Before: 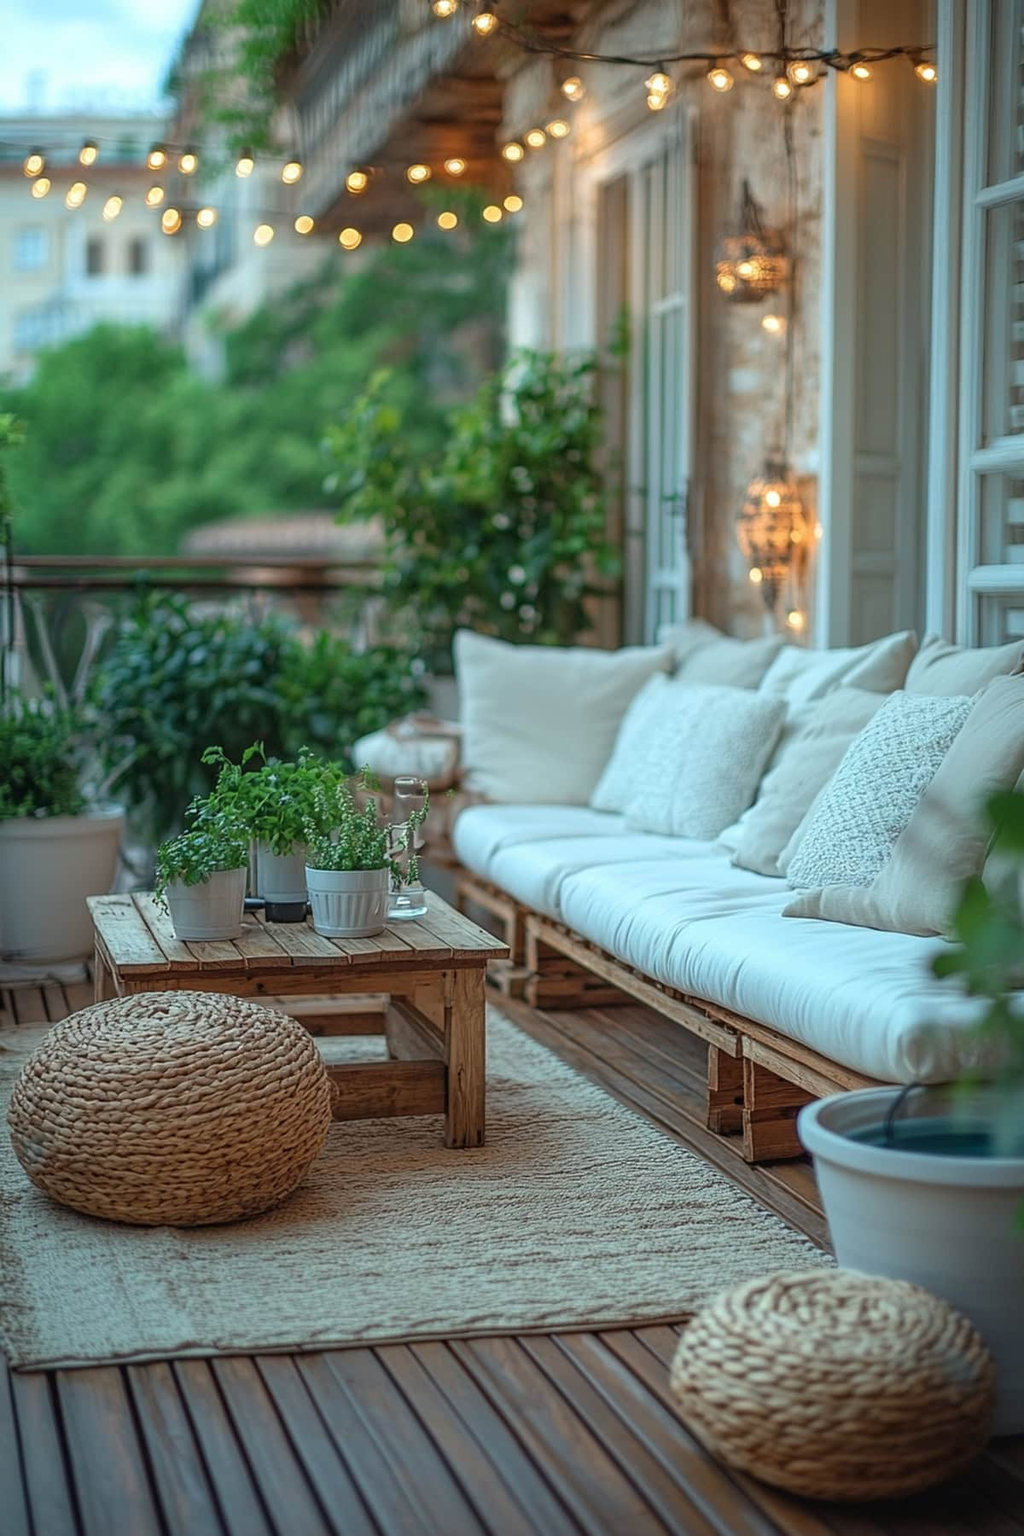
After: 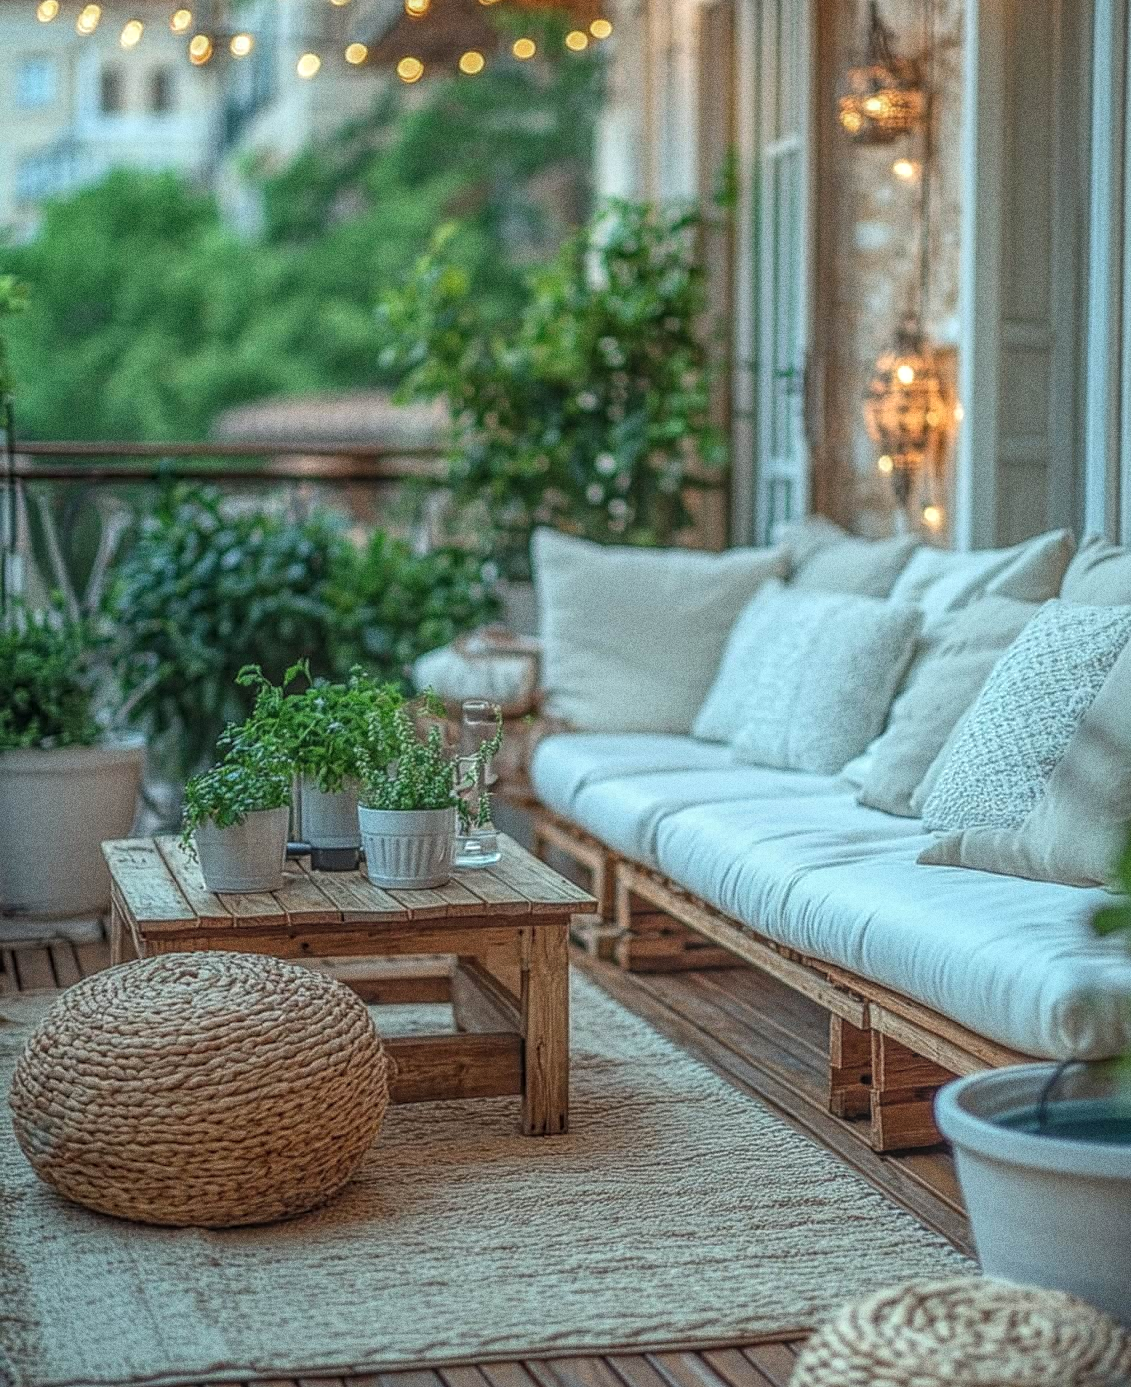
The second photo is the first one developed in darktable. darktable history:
local contrast: highlights 66%, shadows 33%, detail 166%, midtone range 0.2
grain: coarseness 0.09 ISO, strength 40%
crop and rotate: angle 0.03°, top 11.643%, right 5.651%, bottom 11.189%
